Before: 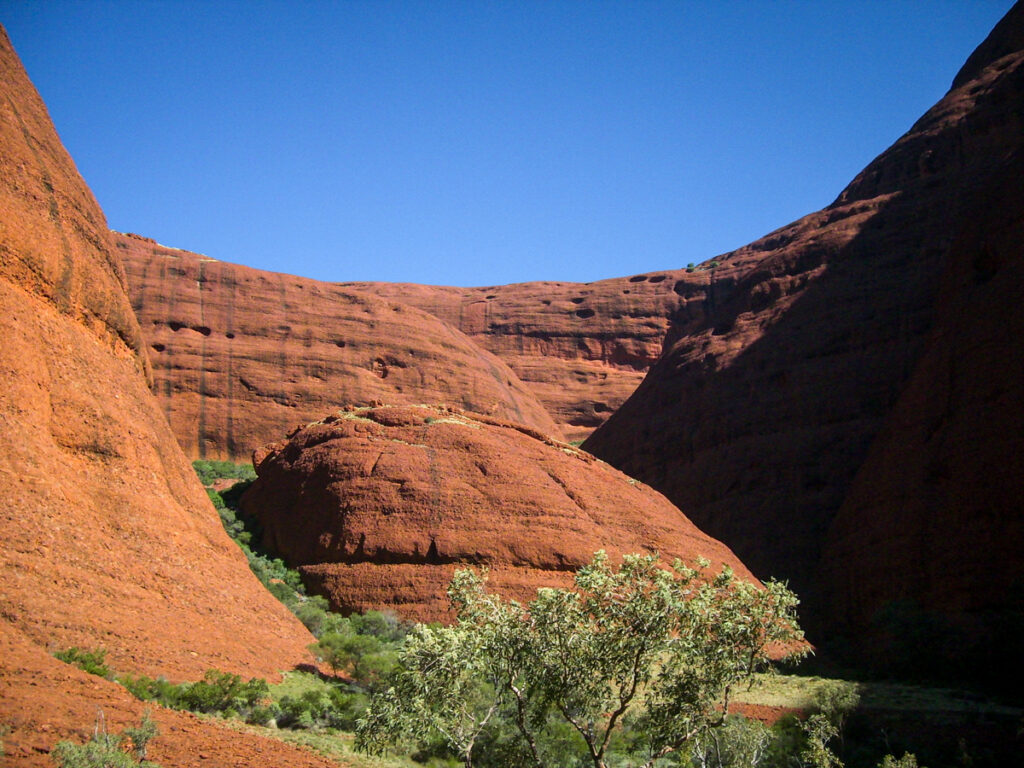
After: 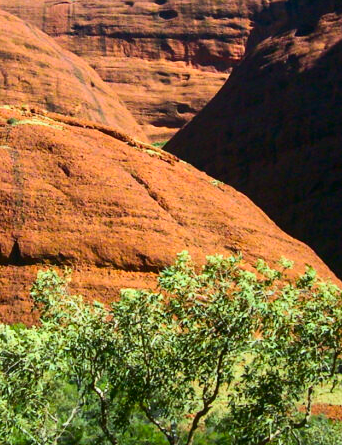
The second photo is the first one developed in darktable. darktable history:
crop: left 40.772%, top 39.012%, right 25.79%, bottom 2.995%
contrast brightness saturation: contrast 0.239, brightness 0.088
color correction: highlights a* -7.45, highlights b* 1.03, shadows a* -3.16, saturation 1.41
